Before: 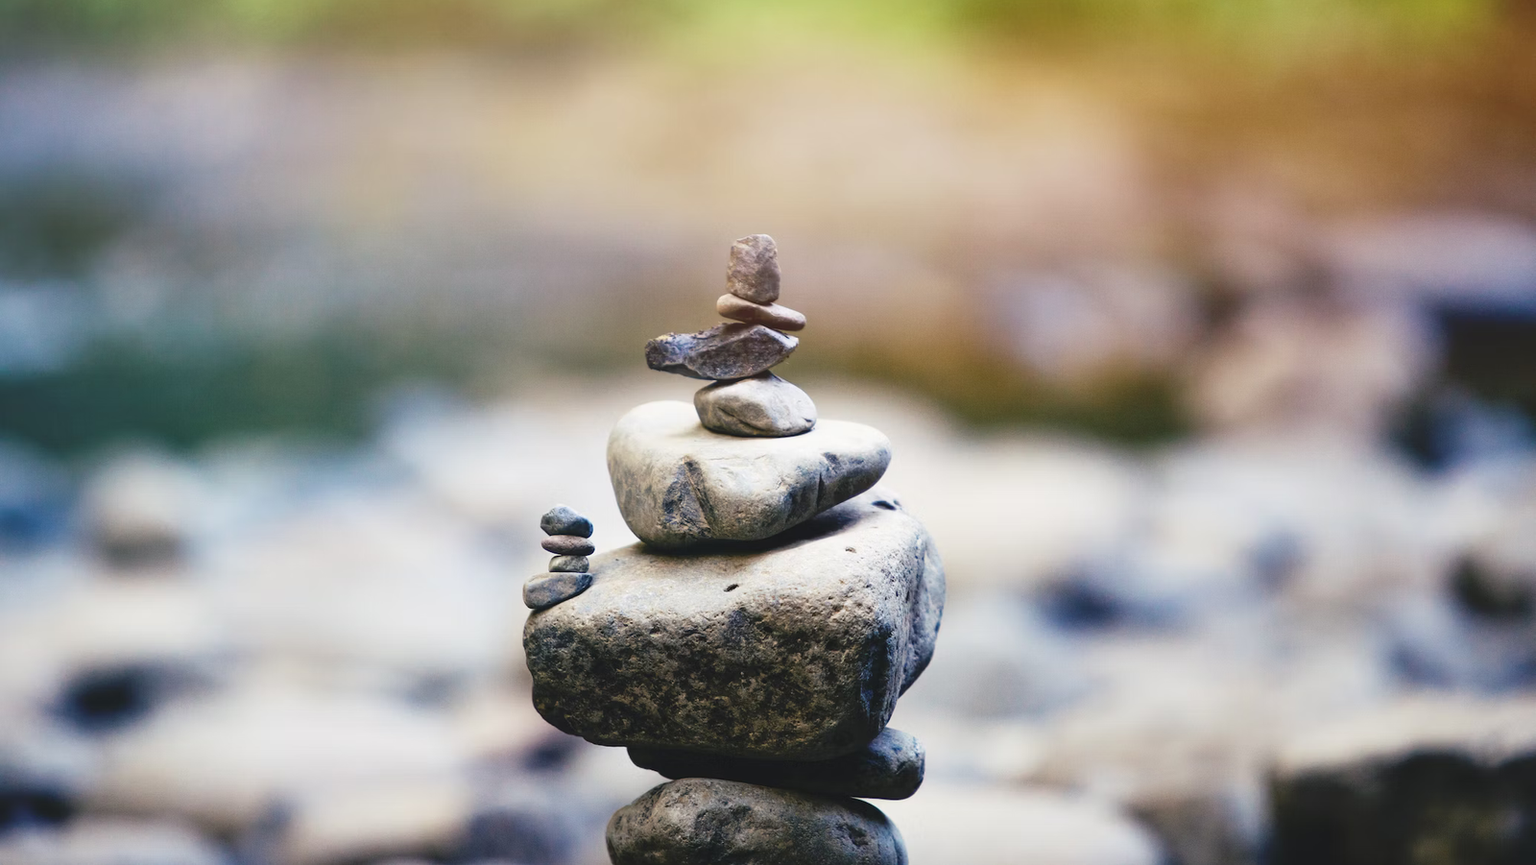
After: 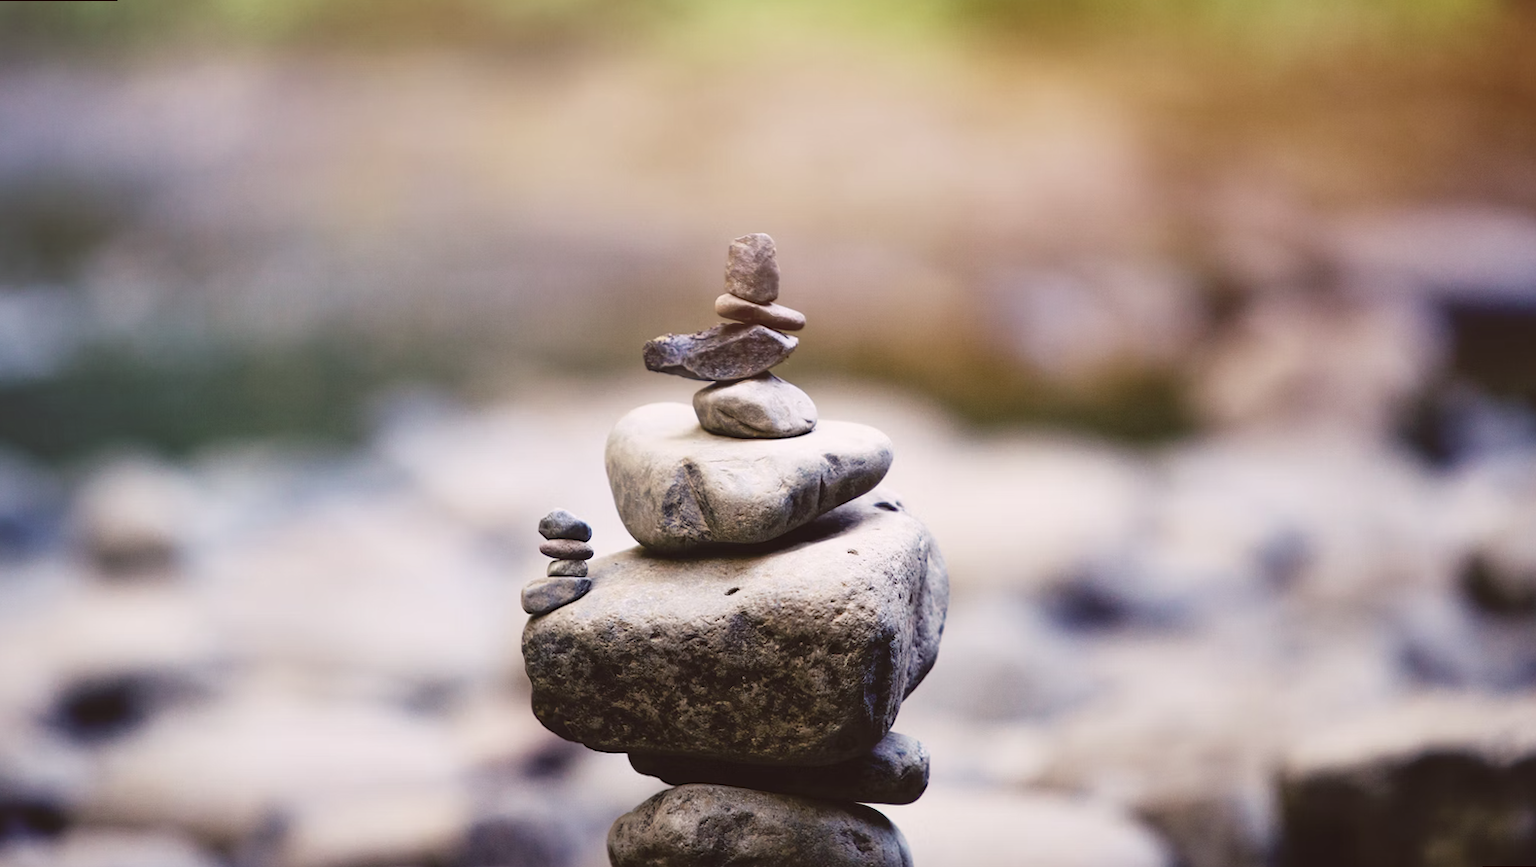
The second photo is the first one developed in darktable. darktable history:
rotate and perspective: rotation -0.45°, automatic cropping original format, crop left 0.008, crop right 0.992, crop top 0.012, crop bottom 0.988
color correction: highlights a* 10.21, highlights b* 9.79, shadows a* 8.61, shadows b* 7.88, saturation 0.8
sharpen: radius 2.883, amount 0.868, threshold 47.523
color calibration: illuminant Planckian (black body), x 0.368, y 0.361, temperature 4275.92 K
exposure: exposure -0.048 EV, compensate highlight preservation false
